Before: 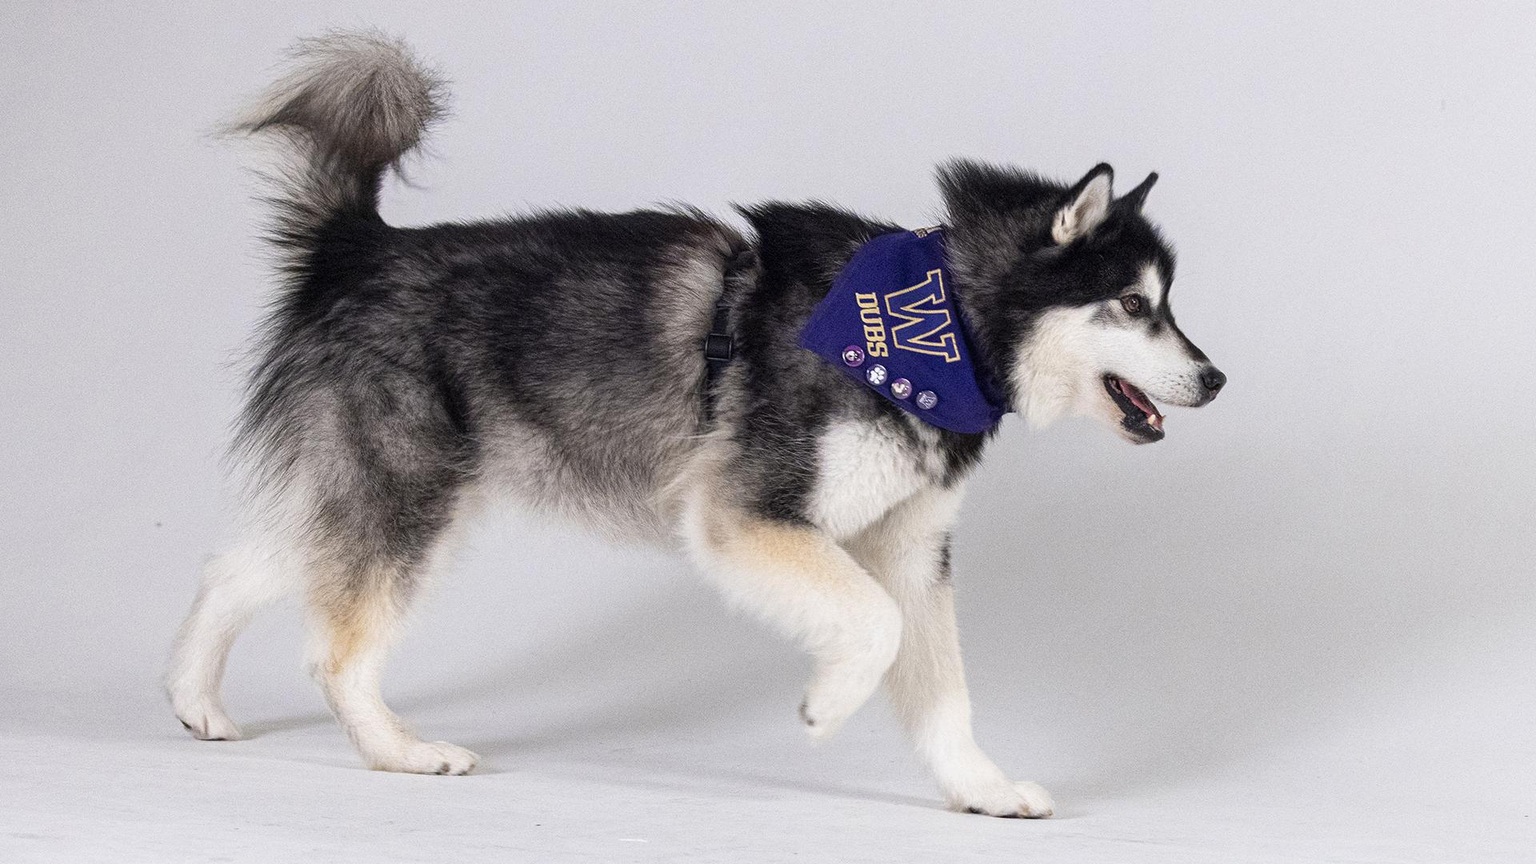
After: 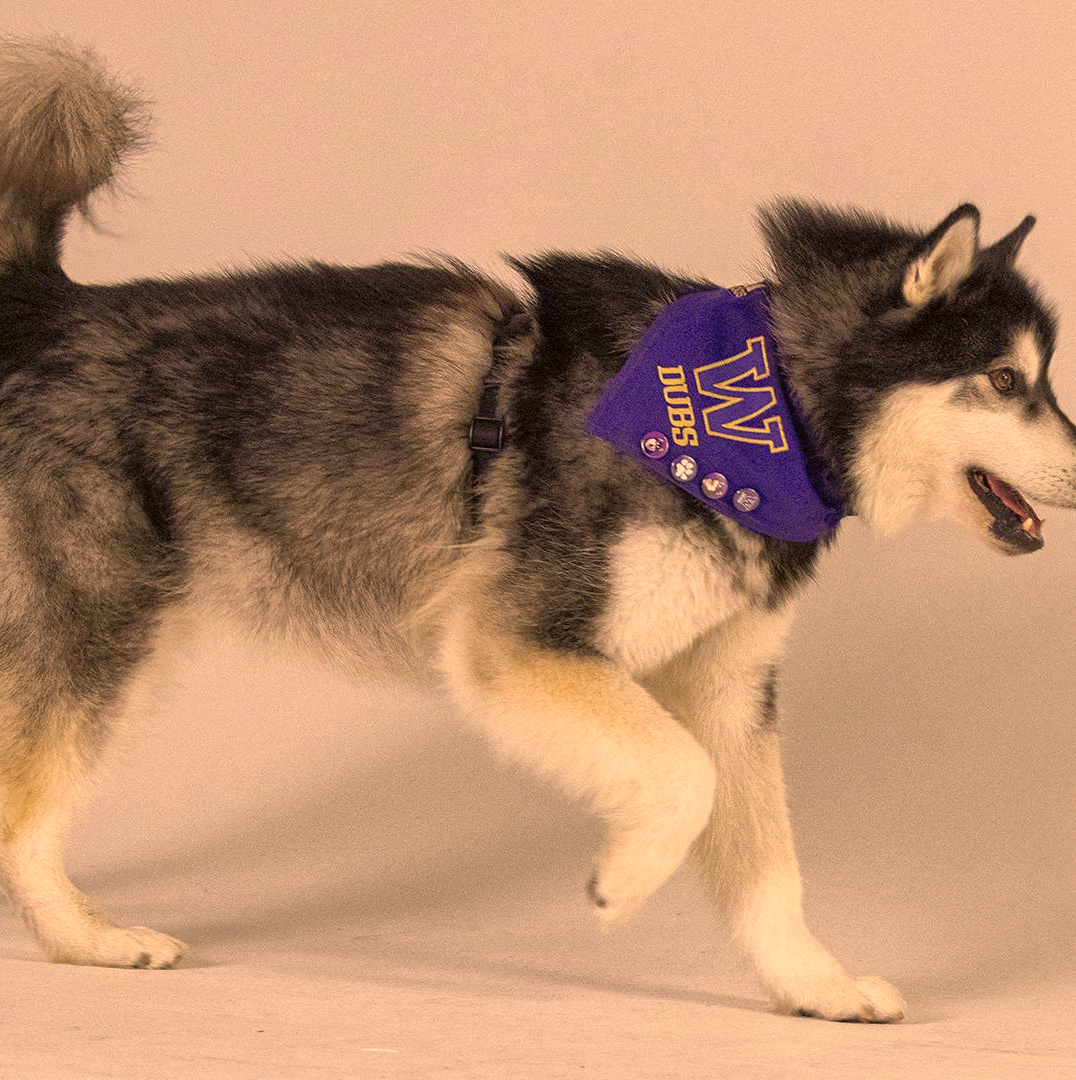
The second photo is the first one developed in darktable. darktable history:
crop: left 21.505%, right 22.44%
shadows and highlights: on, module defaults
color correction: highlights a* 18.55, highlights b* 35.78, shadows a* 1.32, shadows b* 6.72, saturation 1.01
